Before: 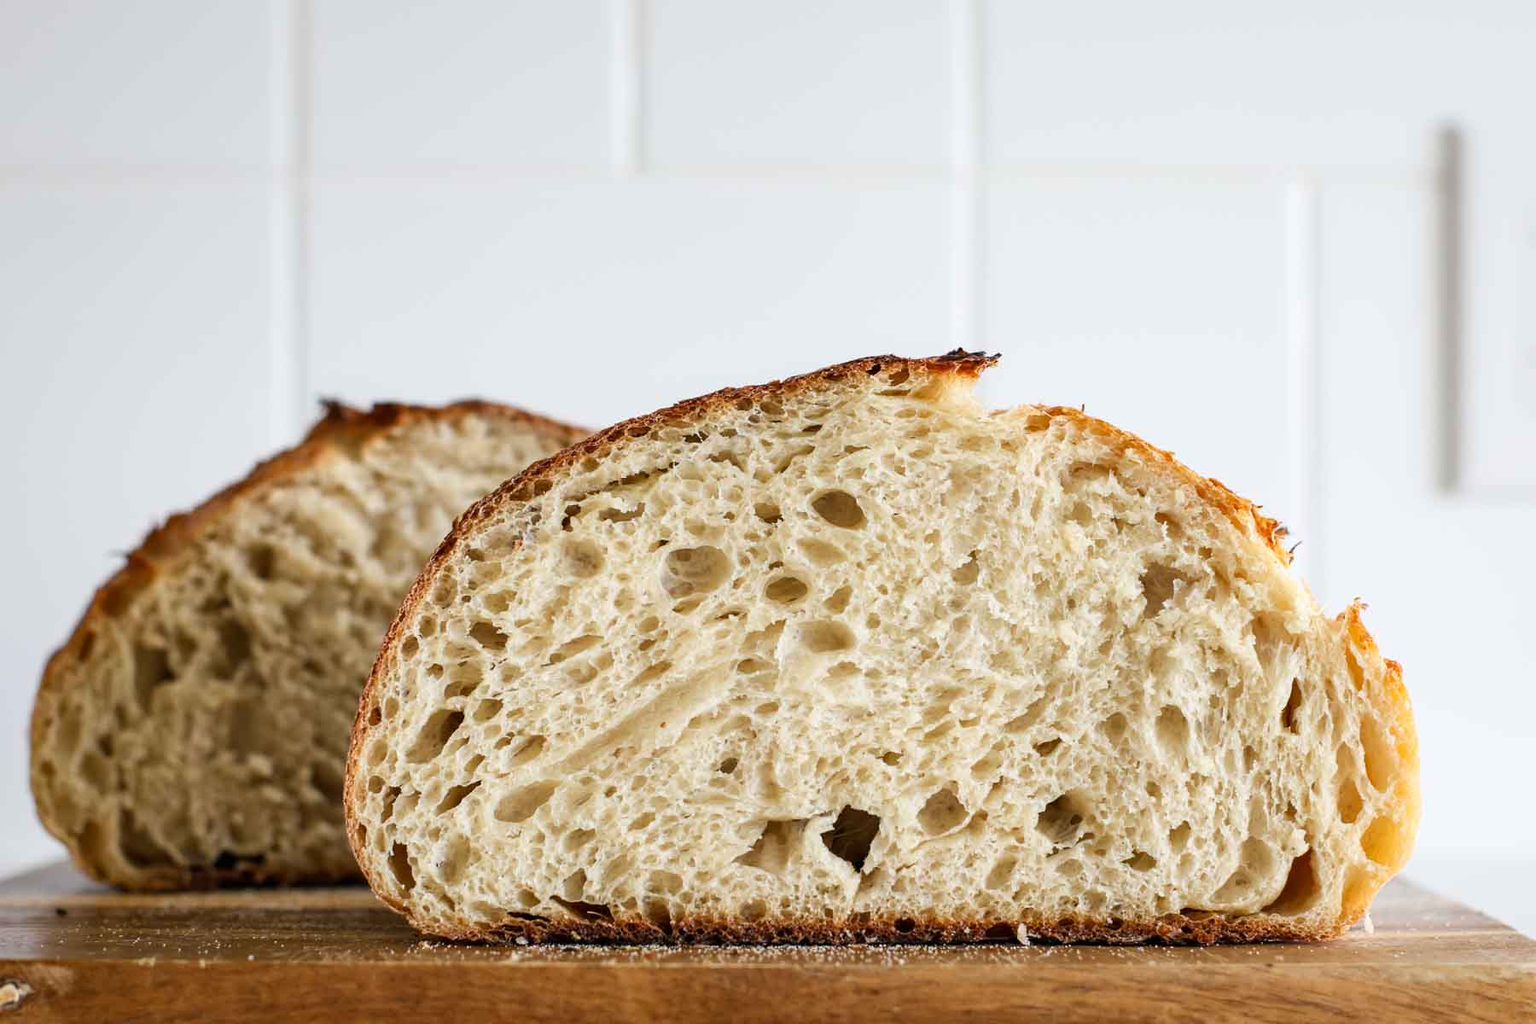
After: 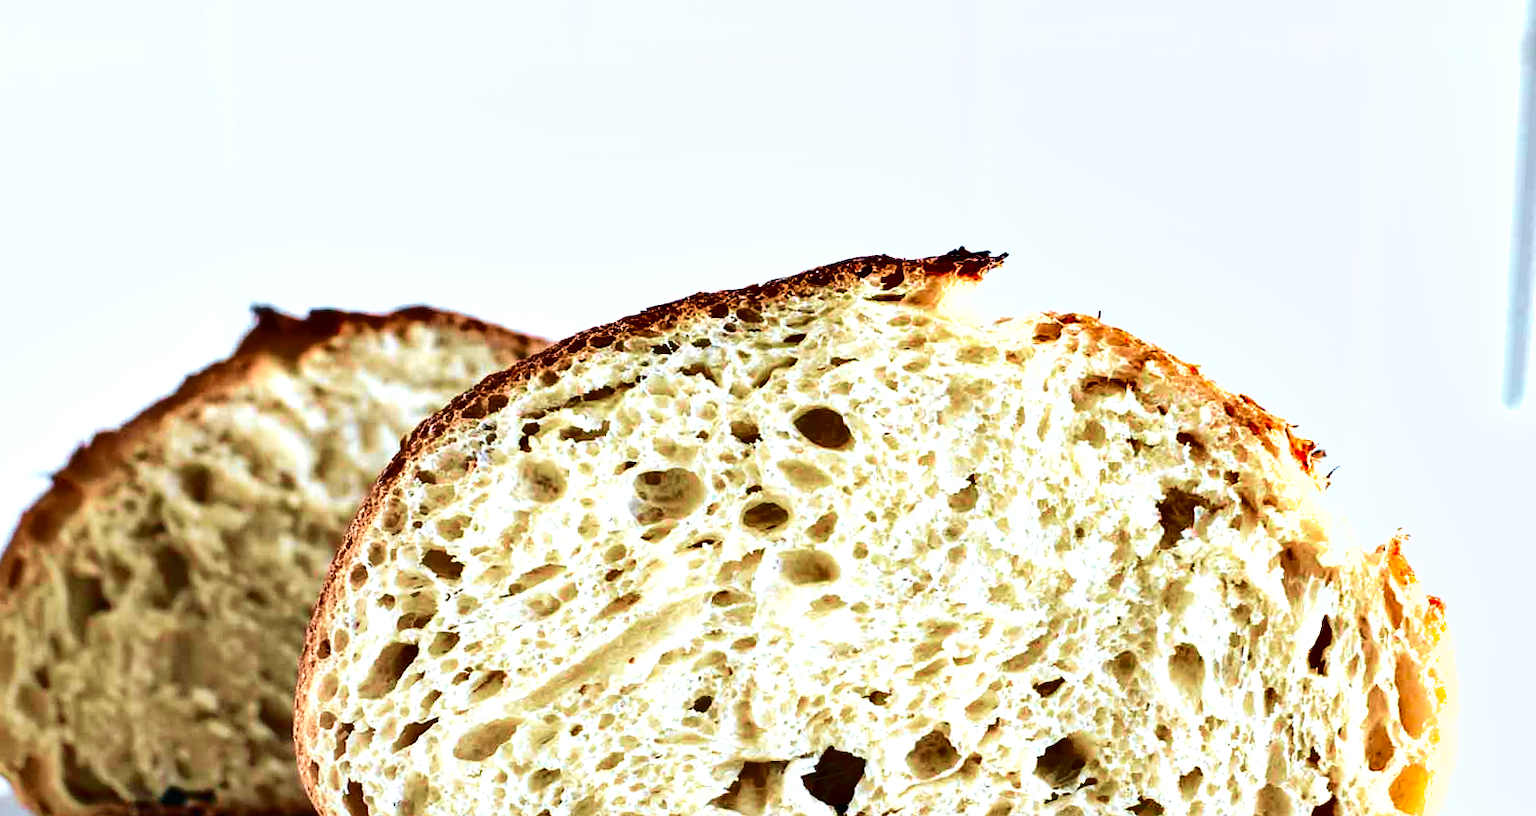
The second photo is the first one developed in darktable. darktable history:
color calibration: x 0.37, y 0.382, temperature 4313.32 K
crop and rotate: left 2.991%, top 13.302%, right 1.981%, bottom 12.636%
tone curve: curves: ch0 [(0, 0) (0.081, 0.044) (0.192, 0.125) (0.283, 0.238) (0.416, 0.449) (0.495, 0.524) (0.686, 0.743) (0.826, 0.865) (0.978, 0.988)]; ch1 [(0, 0) (0.161, 0.092) (0.35, 0.33) (0.392, 0.392) (0.427, 0.426) (0.479, 0.472) (0.505, 0.497) (0.521, 0.514) (0.547, 0.568) (0.579, 0.597) (0.625, 0.627) (0.678, 0.733) (1, 1)]; ch2 [(0, 0) (0.346, 0.362) (0.404, 0.427) (0.502, 0.495) (0.531, 0.523) (0.549, 0.554) (0.582, 0.596) (0.629, 0.642) (0.717, 0.678) (1, 1)], color space Lab, independent channels, preserve colors none
velvia: on, module defaults
shadows and highlights: soften with gaussian
exposure: black level correction 0, exposure 0.7 EV, compensate exposure bias true, compensate highlight preservation false
rotate and perspective: rotation 0.074°, lens shift (vertical) 0.096, lens shift (horizontal) -0.041, crop left 0.043, crop right 0.952, crop top 0.024, crop bottom 0.979
